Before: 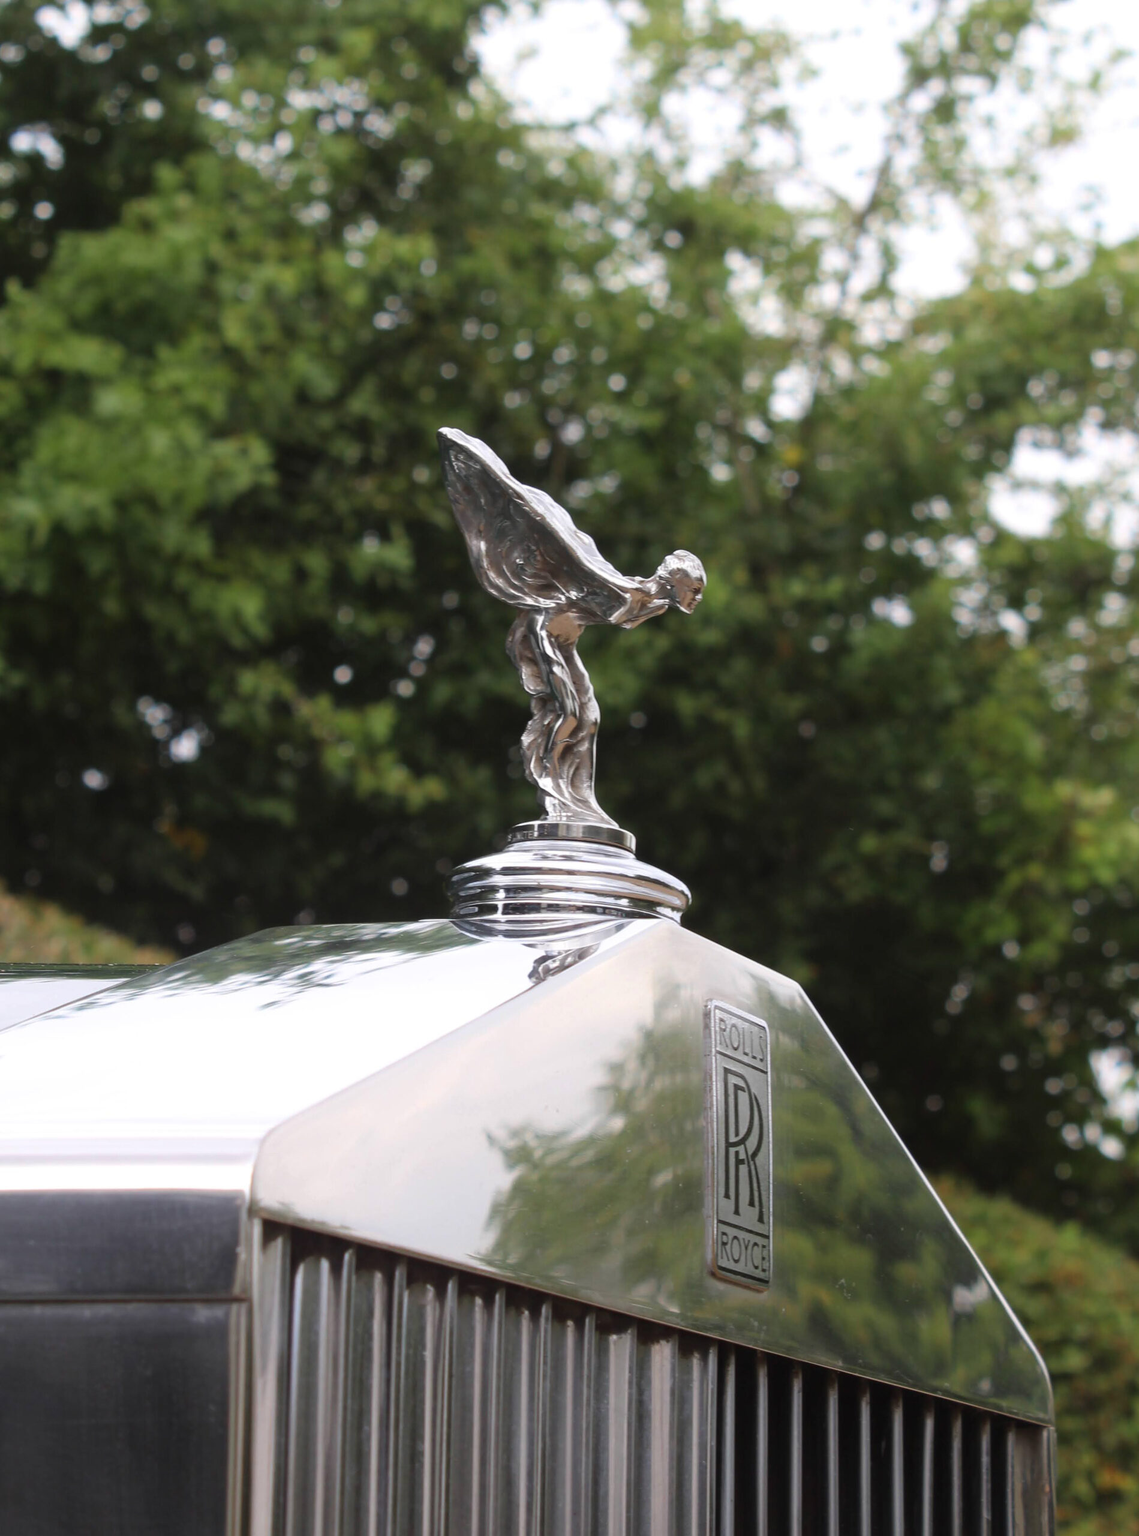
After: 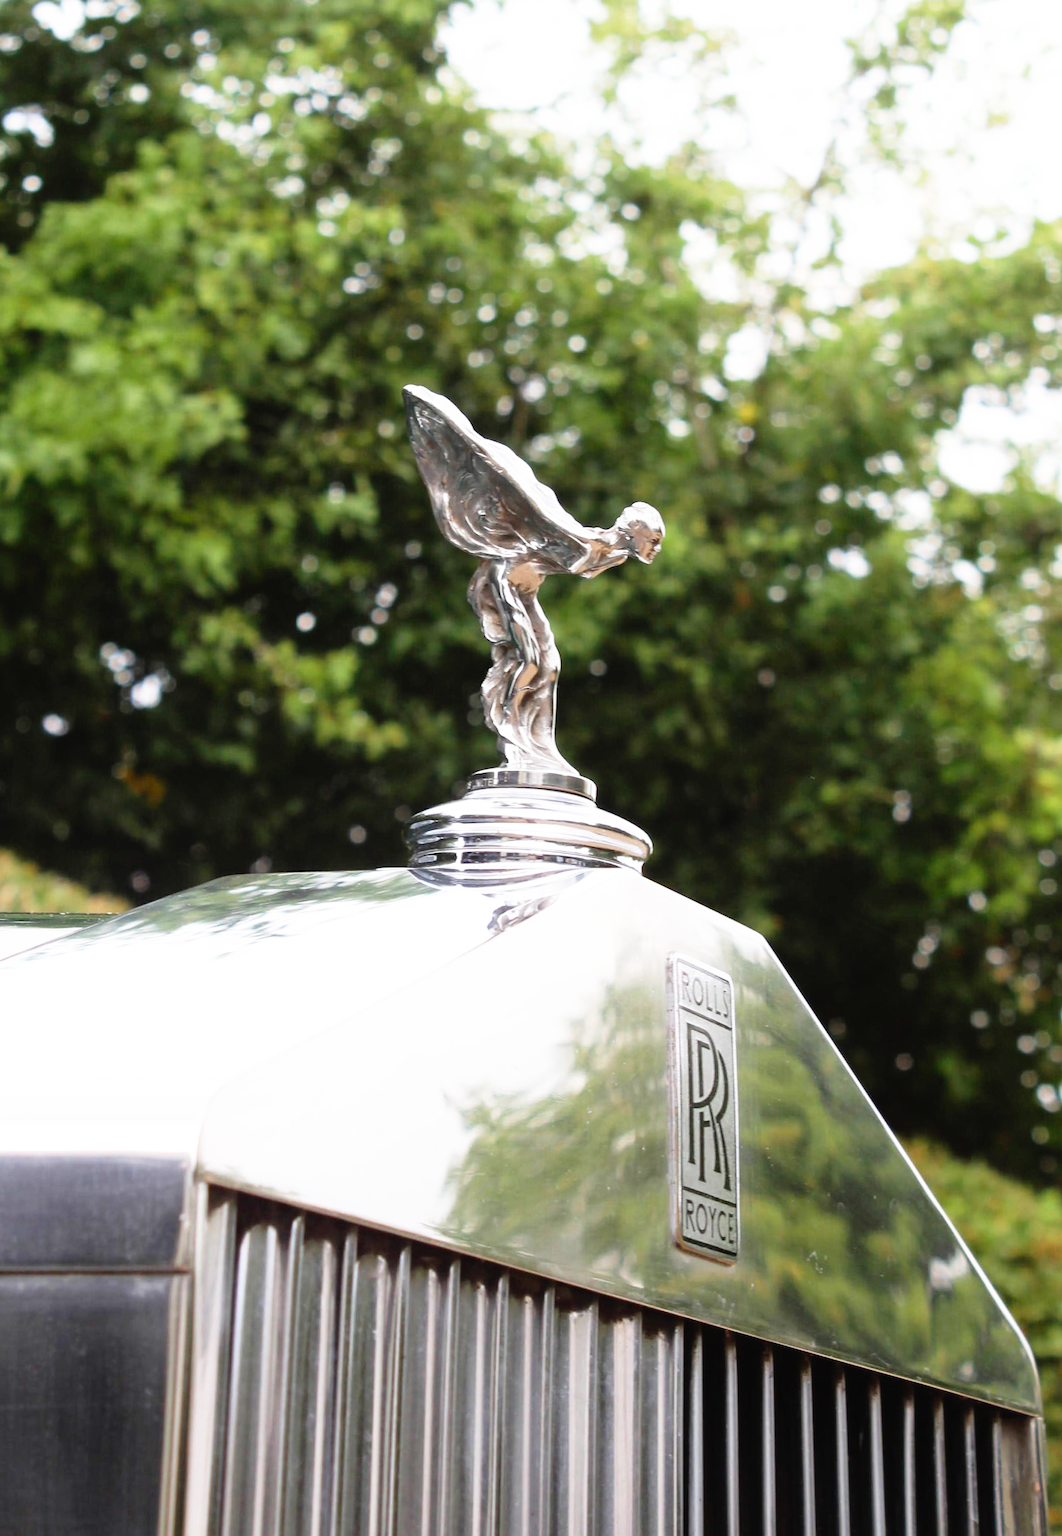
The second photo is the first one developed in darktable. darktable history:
rotate and perspective: rotation 0.215°, lens shift (vertical) -0.139, crop left 0.069, crop right 0.939, crop top 0.002, crop bottom 0.996
base curve: curves: ch0 [(0, 0) (0.012, 0.01) (0.073, 0.168) (0.31, 0.711) (0.645, 0.957) (1, 1)], preserve colors none
